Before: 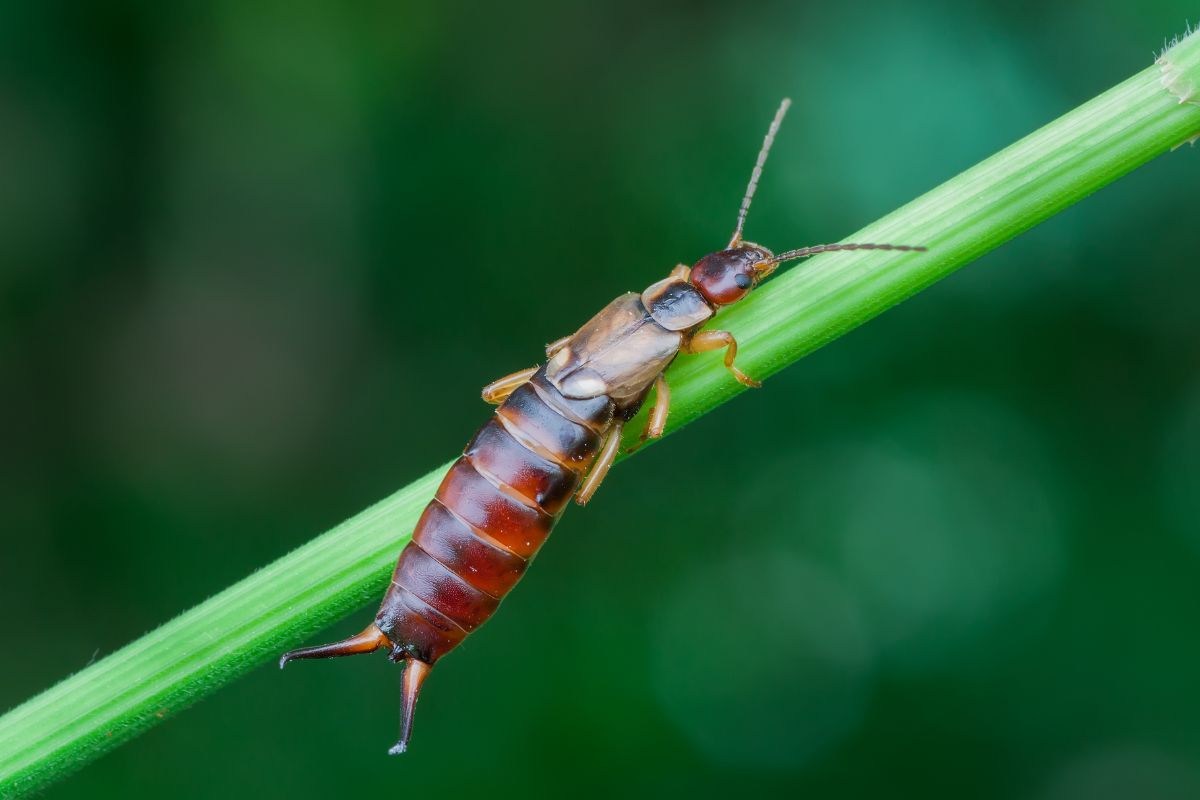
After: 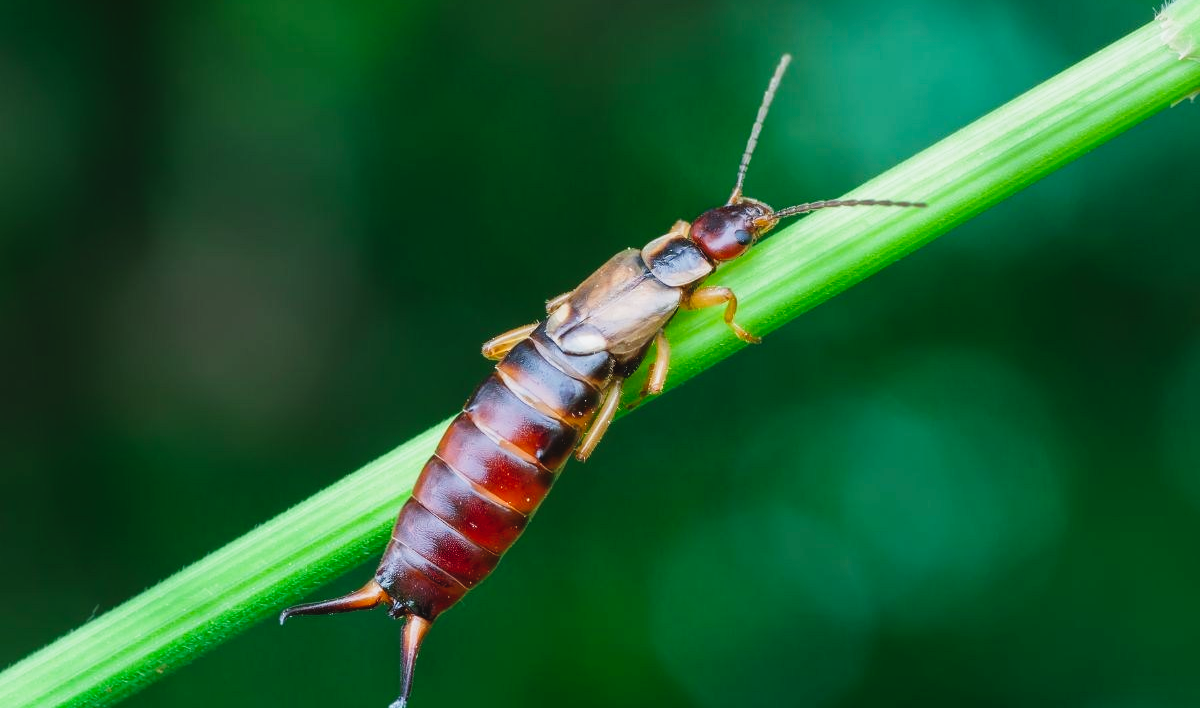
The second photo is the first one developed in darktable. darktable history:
tone curve: curves: ch0 [(0.001, 0.034) (0.115, 0.093) (0.251, 0.232) (0.382, 0.397) (0.652, 0.719) (0.802, 0.876) (1, 0.998)]; ch1 [(0, 0) (0.384, 0.324) (0.472, 0.466) (0.504, 0.5) (0.517, 0.533) (0.547, 0.564) (0.582, 0.628) (0.657, 0.727) (1, 1)]; ch2 [(0, 0) (0.278, 0.232) (0.5, 0.5) (0.531, 0.552) (0.61, 0.653) (1, 1)], preserve colors none
crop and rotate: top 5.583%, bottom 5.813%
